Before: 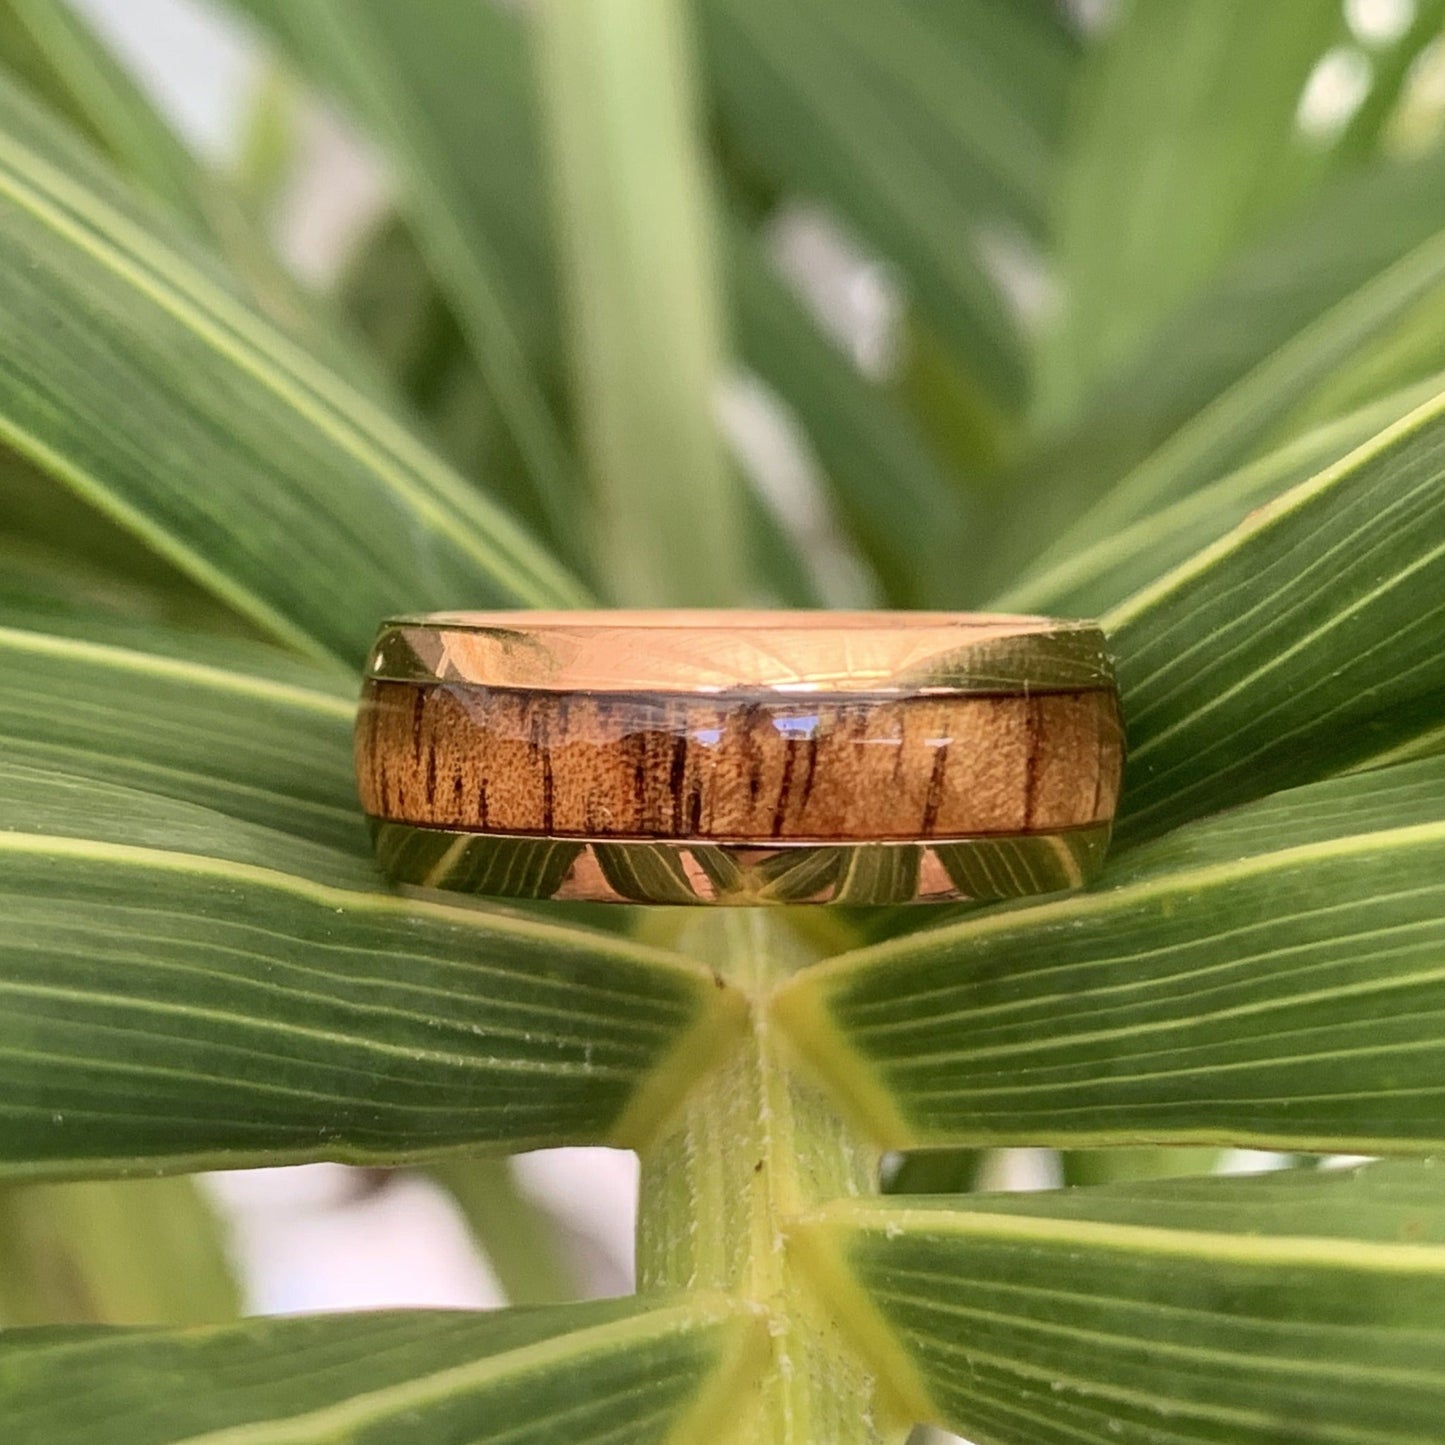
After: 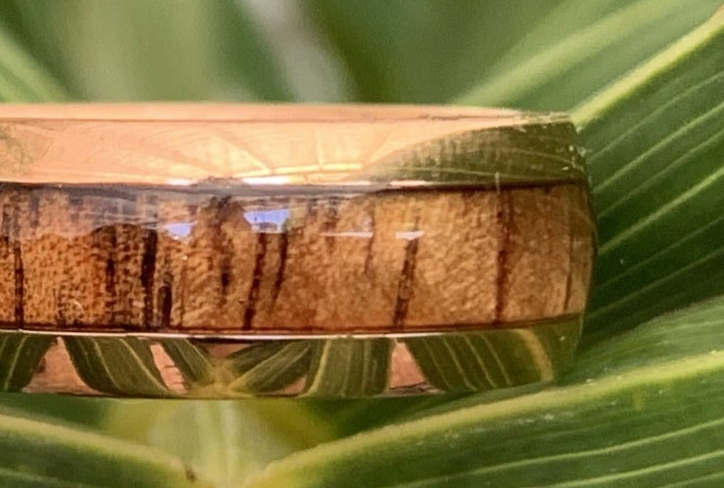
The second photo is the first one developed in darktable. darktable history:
crop: left 36.632%, top 35.138%, right 13.228%, bottom 31.035%
